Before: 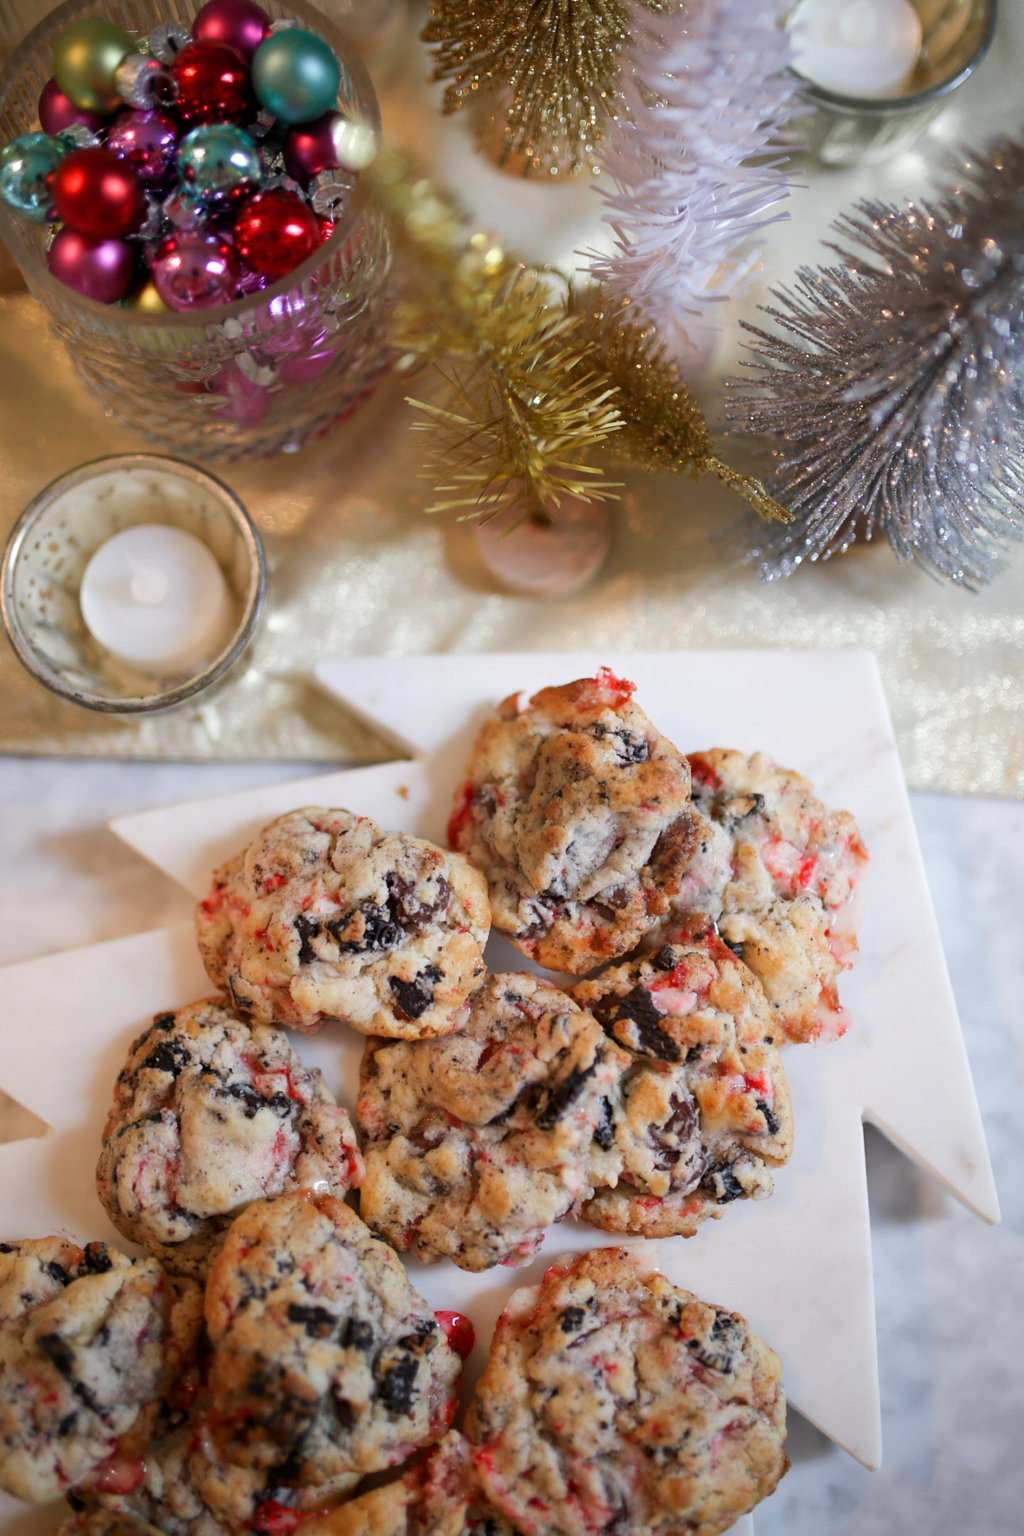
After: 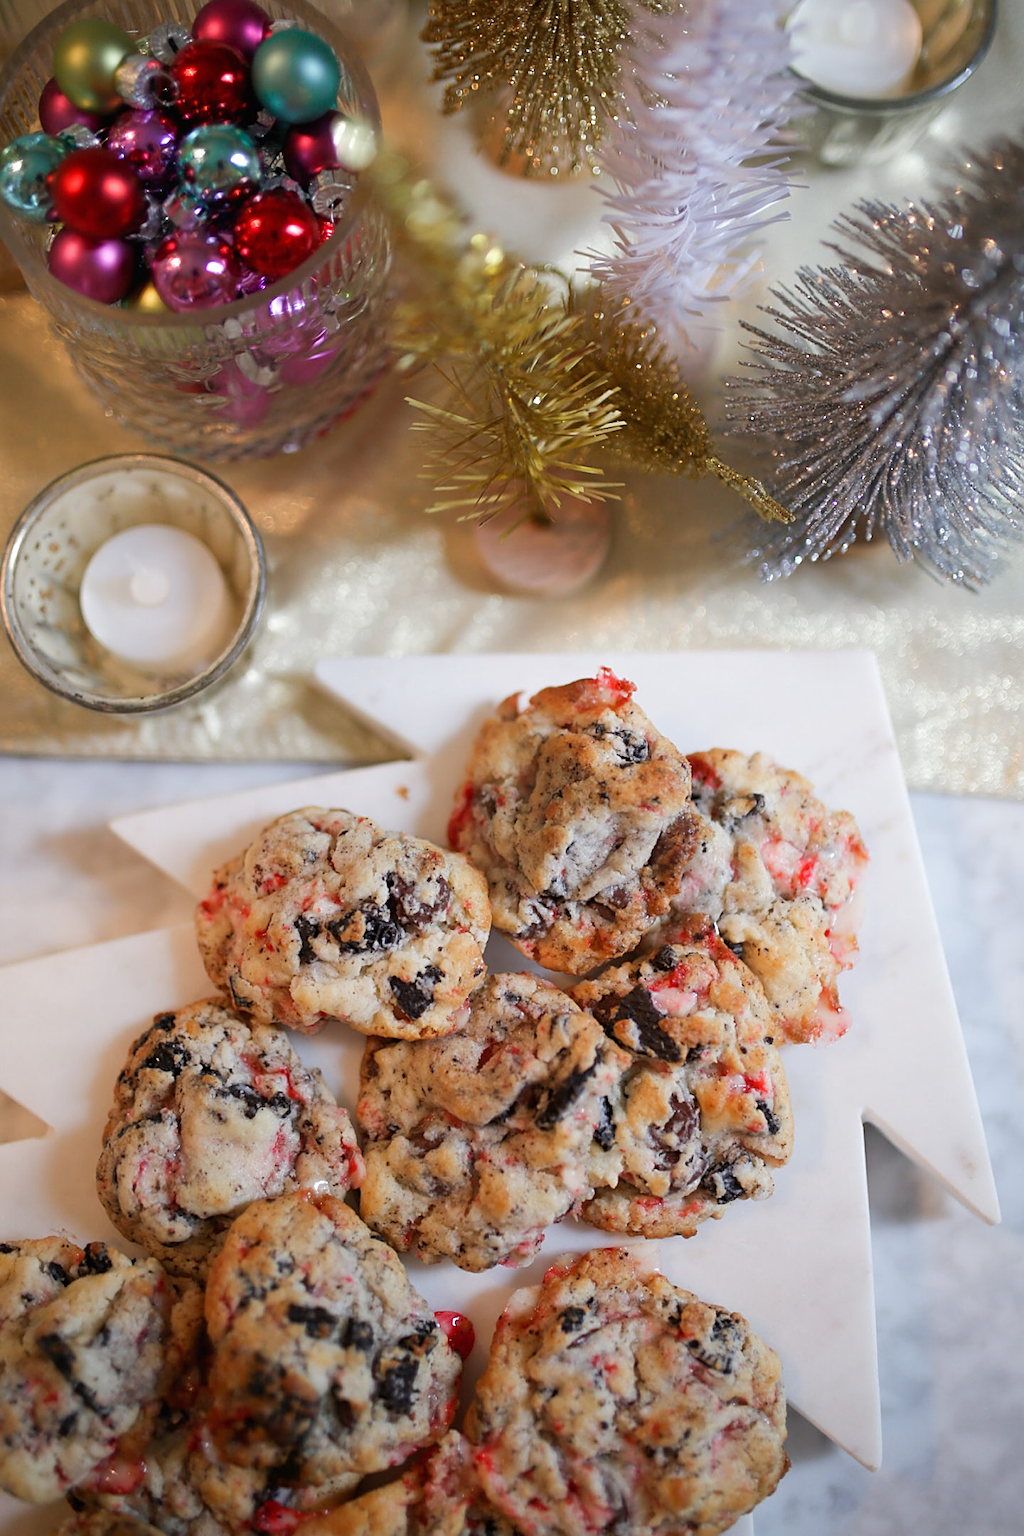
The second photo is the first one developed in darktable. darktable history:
local contrast: mode bilateral grid, contrast 100, coarseness 100, detail 92%, midtone range 0.2
sharpen: on, module defaults
